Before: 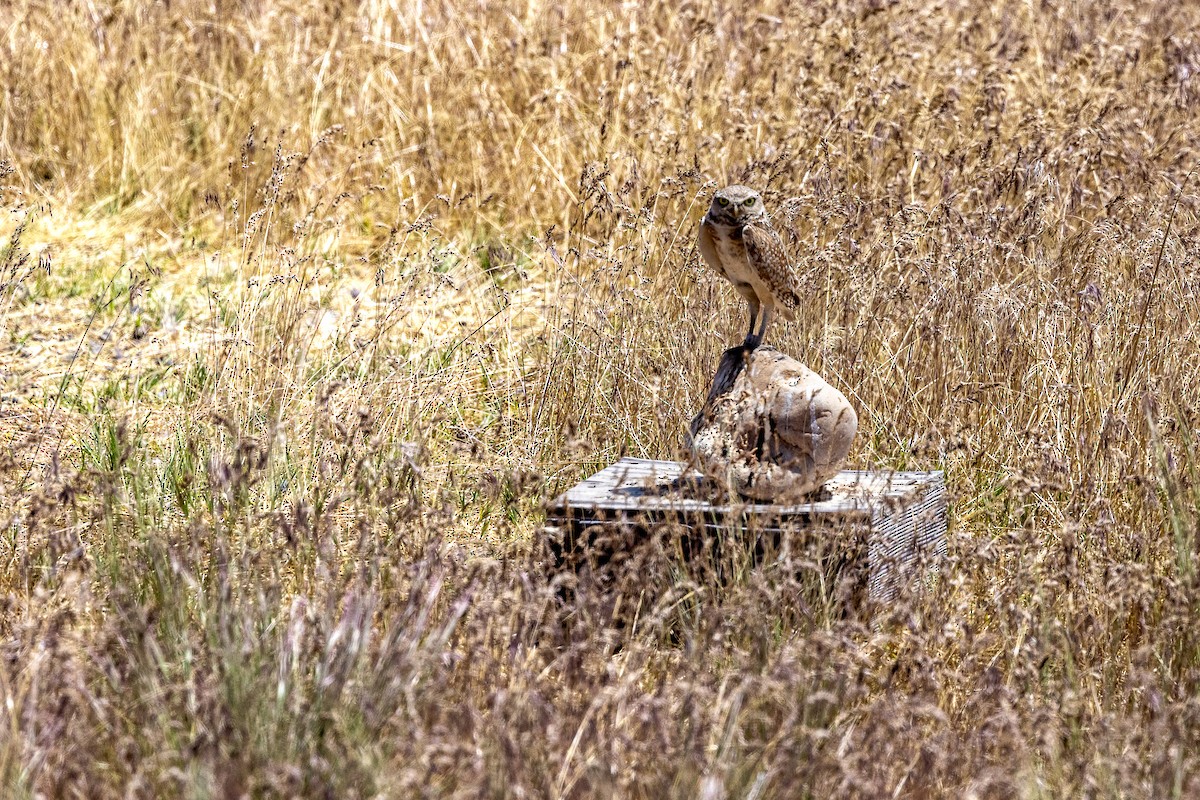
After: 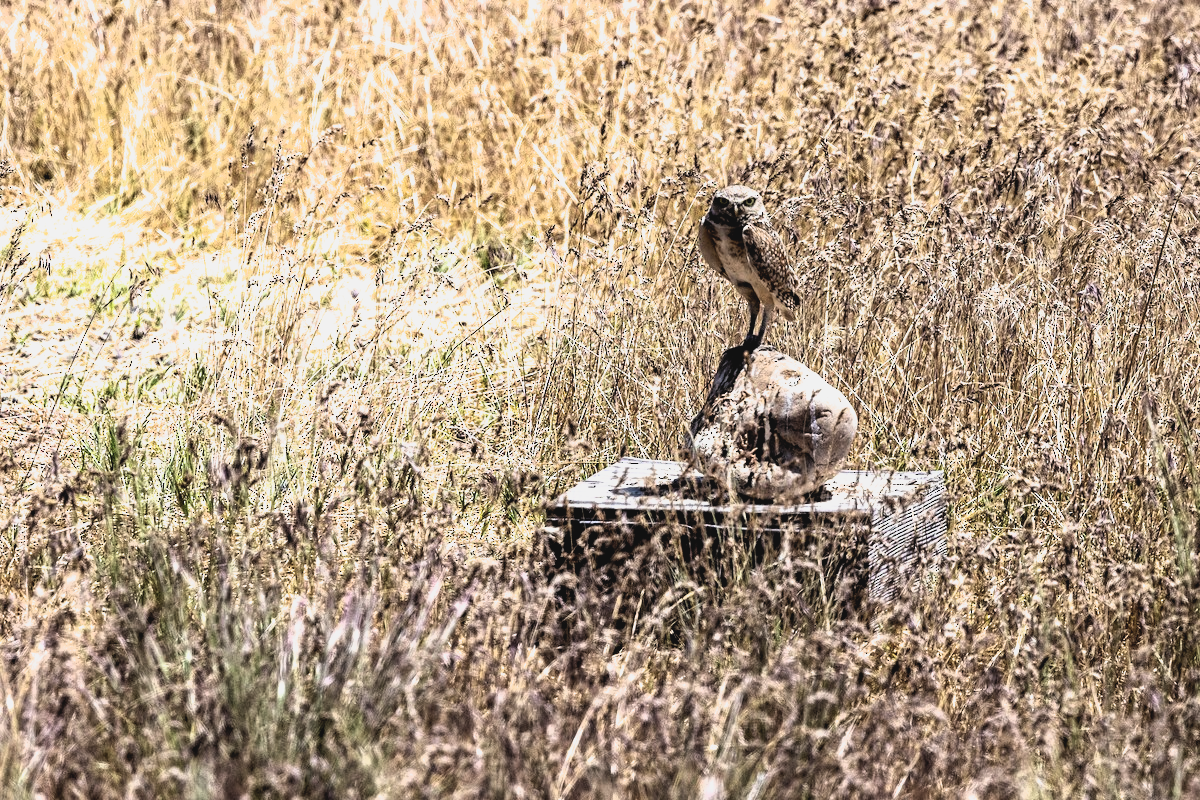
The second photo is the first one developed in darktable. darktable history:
contrast brightness saturation: contrast -0.1, saturation -0.1
filmic rgb: black relative exposure -8.2 EV, white relative exposure 2.2 EV, threshold 3 EV, hardness 7.11, latitude 85.74%, contrast 1.696, highlights saturation mix -4%, shadows ↔ highlights balance -2.69%, color science v5 (2021), contrast in shadows safe, contrast in highlights safe, enable highlight reconstruction true
color balance rgb: linear chroma grading › global chroma -0.67%, saturation formula JzAzBz (2021)
